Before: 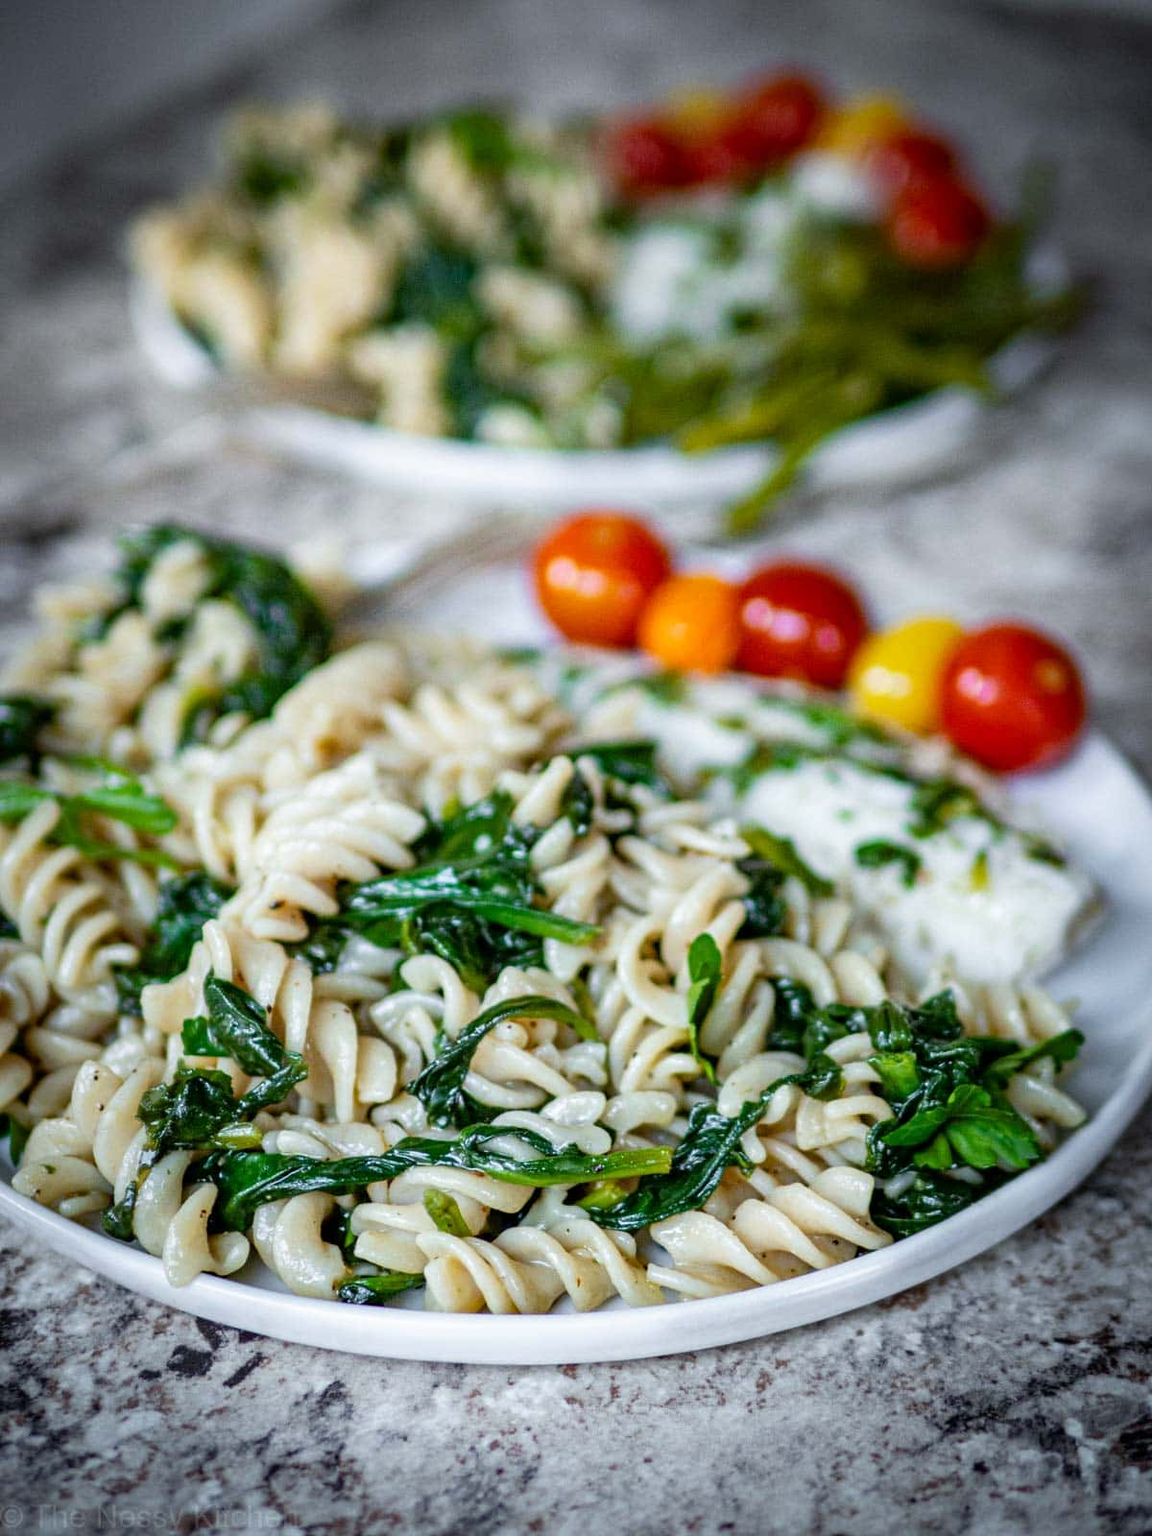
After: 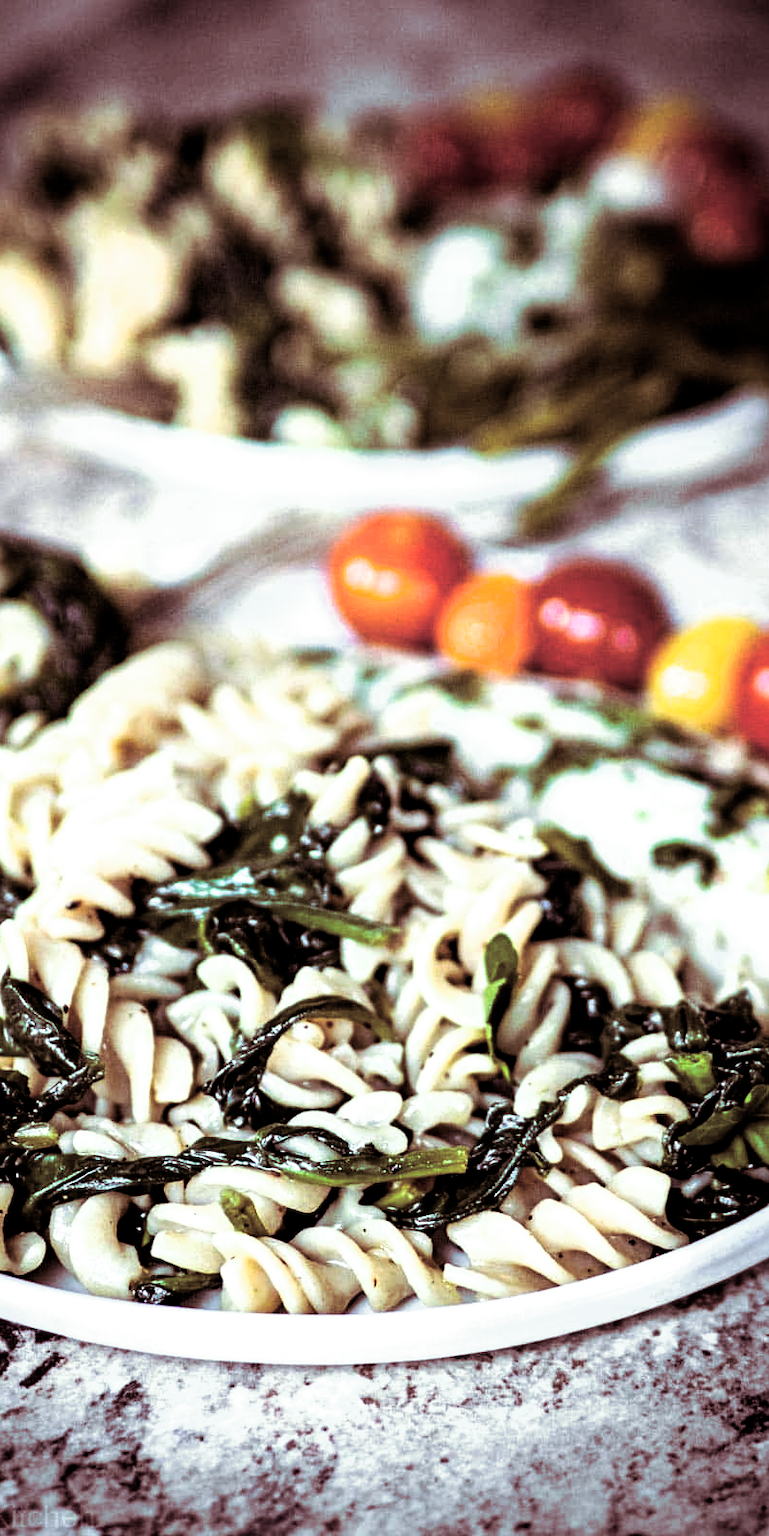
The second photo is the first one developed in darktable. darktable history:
tone equalizer: on, module defaults
split-toning: on, module defaults
crop and rotate: left 17.732%, right 15.423%
filmic rgb: black relative exposure -8.2 EV, white relative exposure 2.2 EV, threshold 3 EV, hardness 7.11, latitude 85.74%, contrast 1.696, highlights saturation mix -4%, shadows ↔ highlights balance -2.69%, color science v5 (2021), contrast in shadows safe, contrast in highlights safe, enable highlight reconstruction true
